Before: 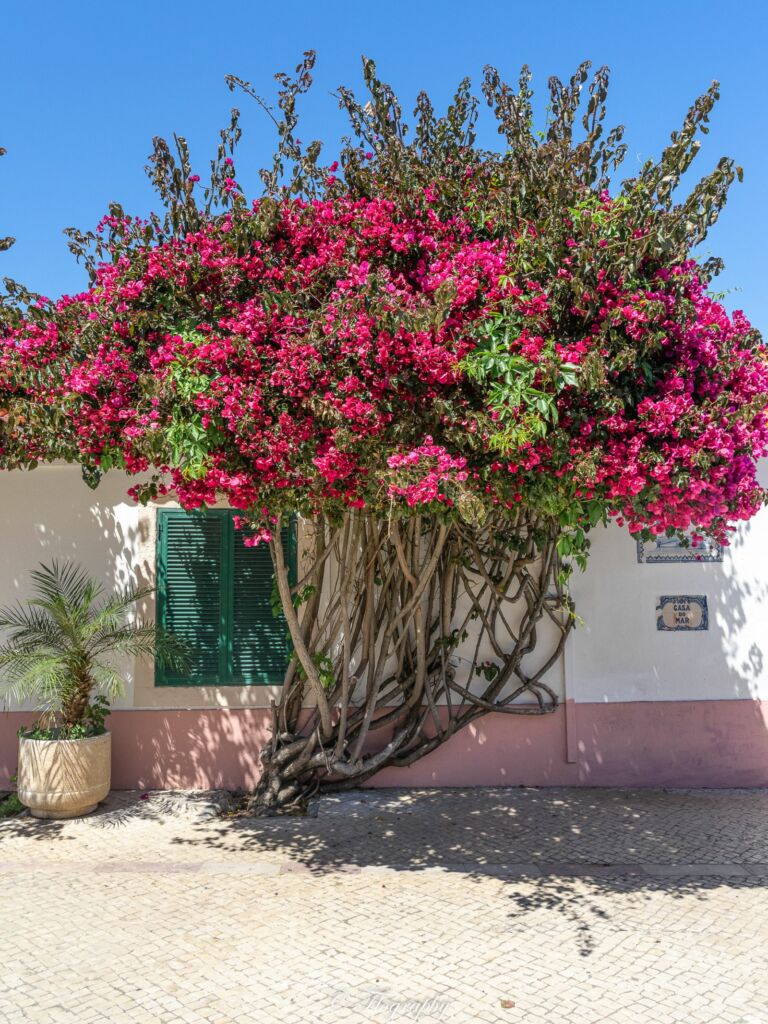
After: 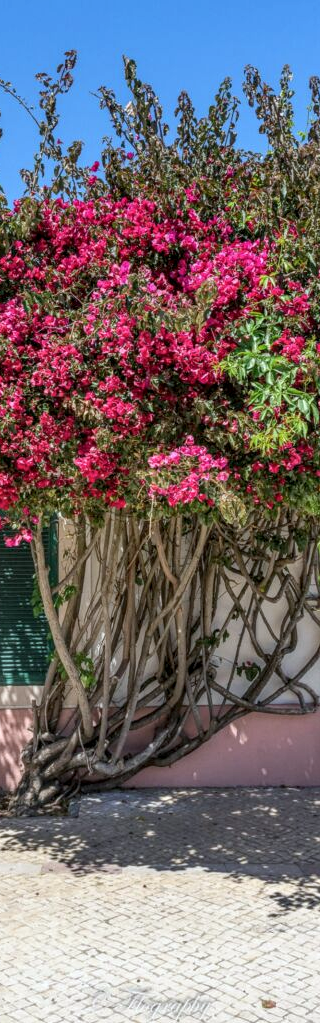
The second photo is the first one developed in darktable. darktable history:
white balance: red 0.98, blue 1.034
crop: left 31.229%, right 27.105%
shadows and highlights: shadows 32, highlights -32, soften with gaussian
local contrast: on, module defaults
